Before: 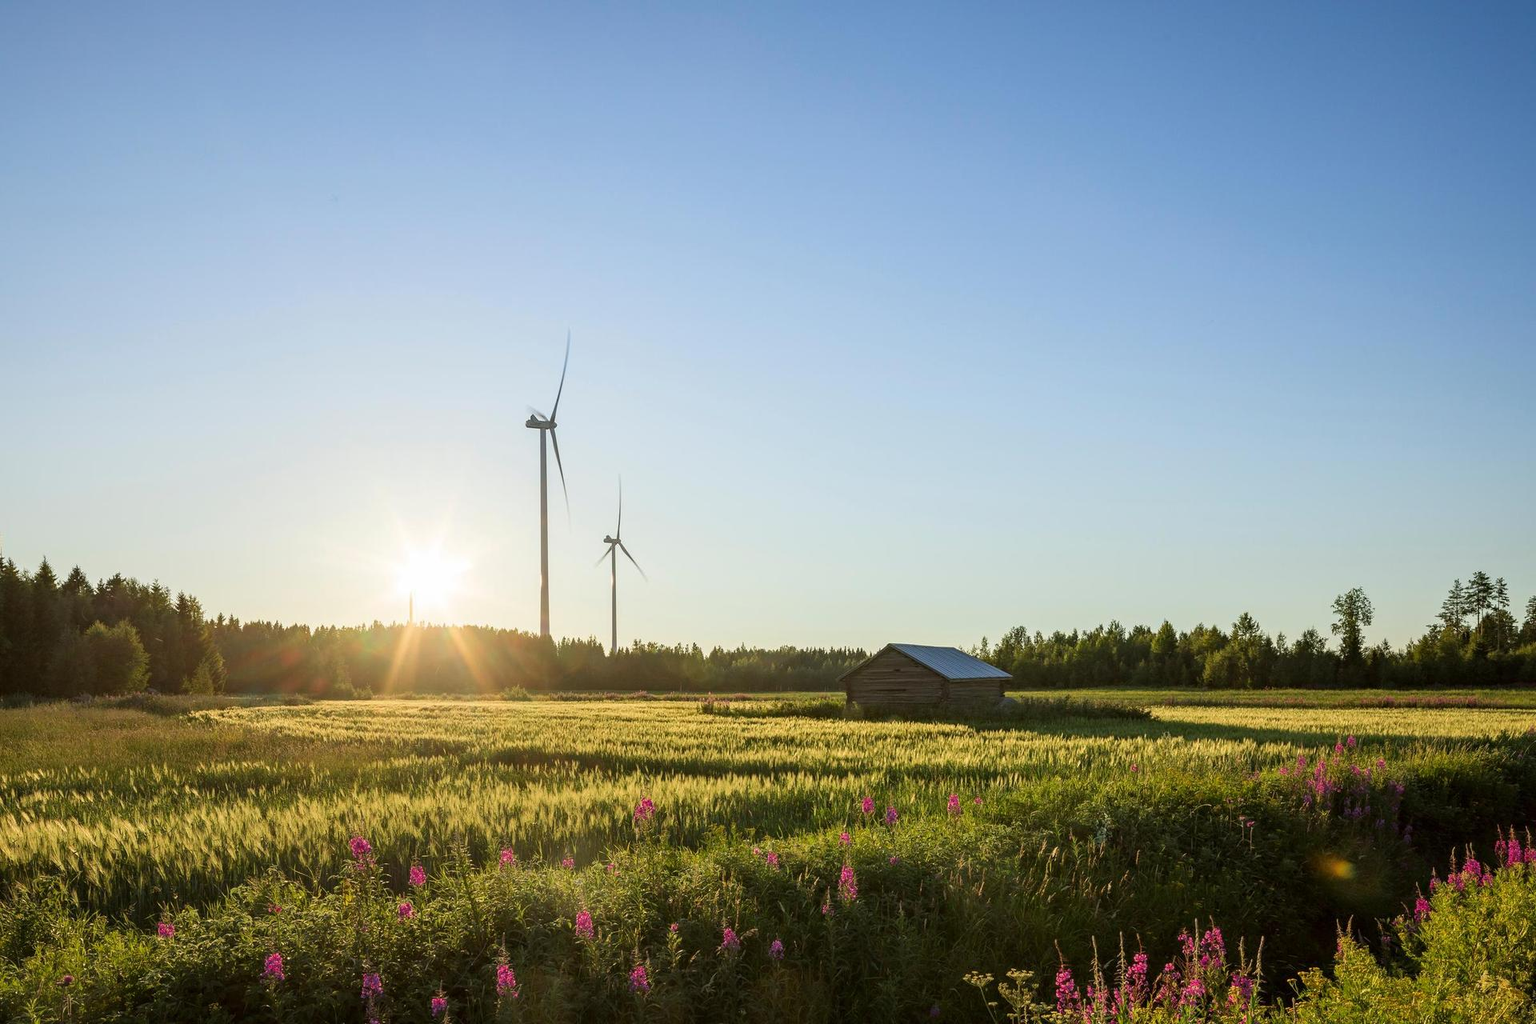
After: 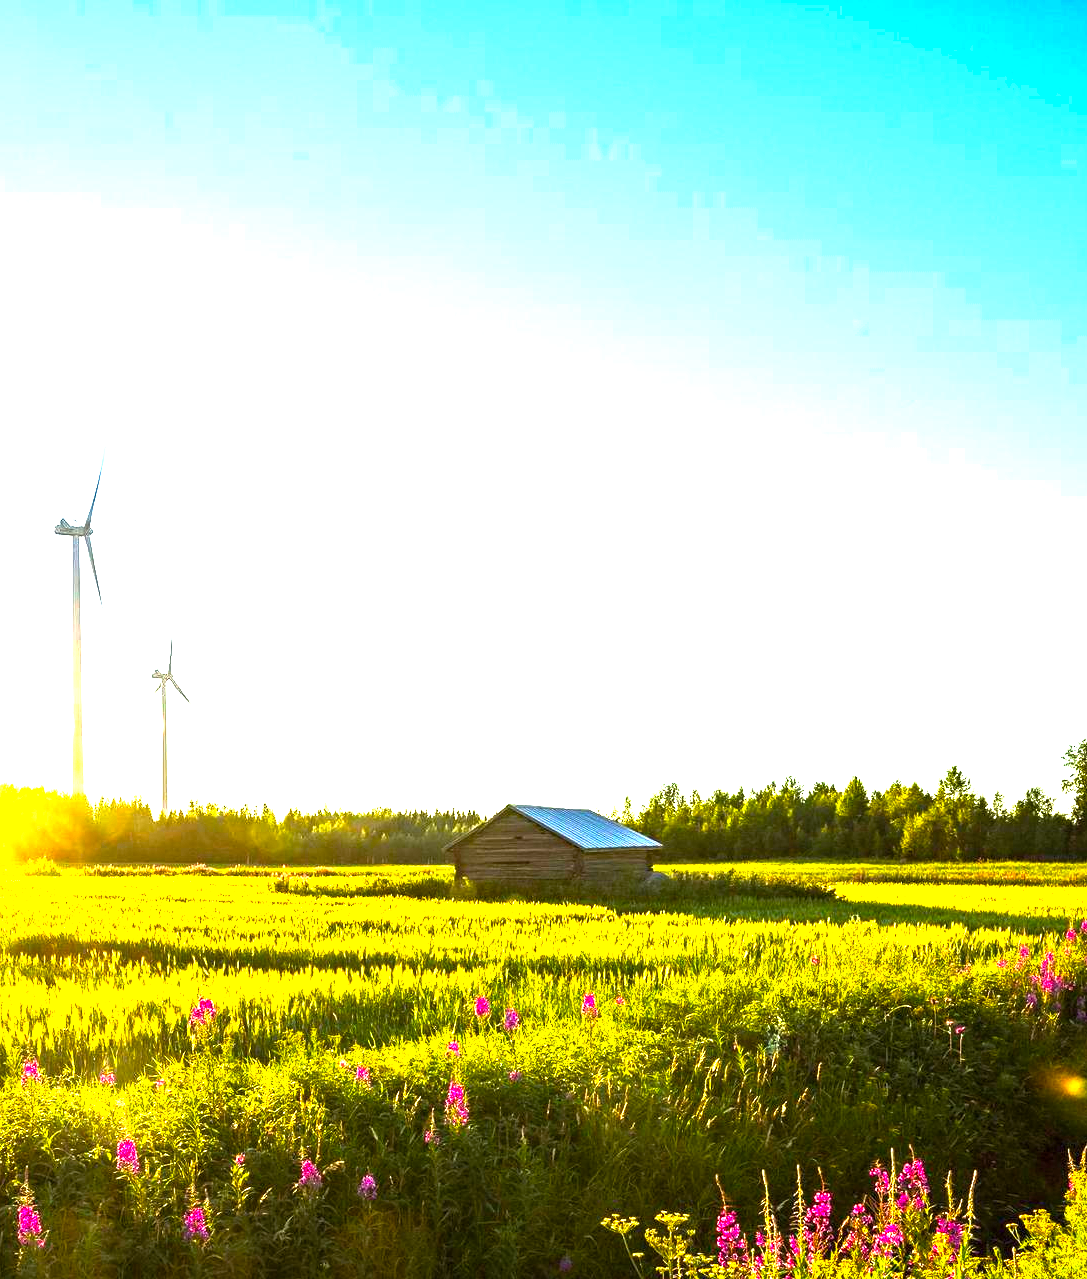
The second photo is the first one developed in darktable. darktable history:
color balance rgb: perceptual saturation grading › global saturation 25%, perceptual brilliance grading › global brilliance 35%, perceptual brilliance grading › highlights 50%, perceptual brilliance grading › mid-tones 60%, perceptual brilliance grading › shadows 35%, global vibrance 20%
crop: left 31.458%, top 0%, right 11.876%
haze removal: compatibility mode true, adaptive false
shadows and highlights: shadows 25, highlights -25
